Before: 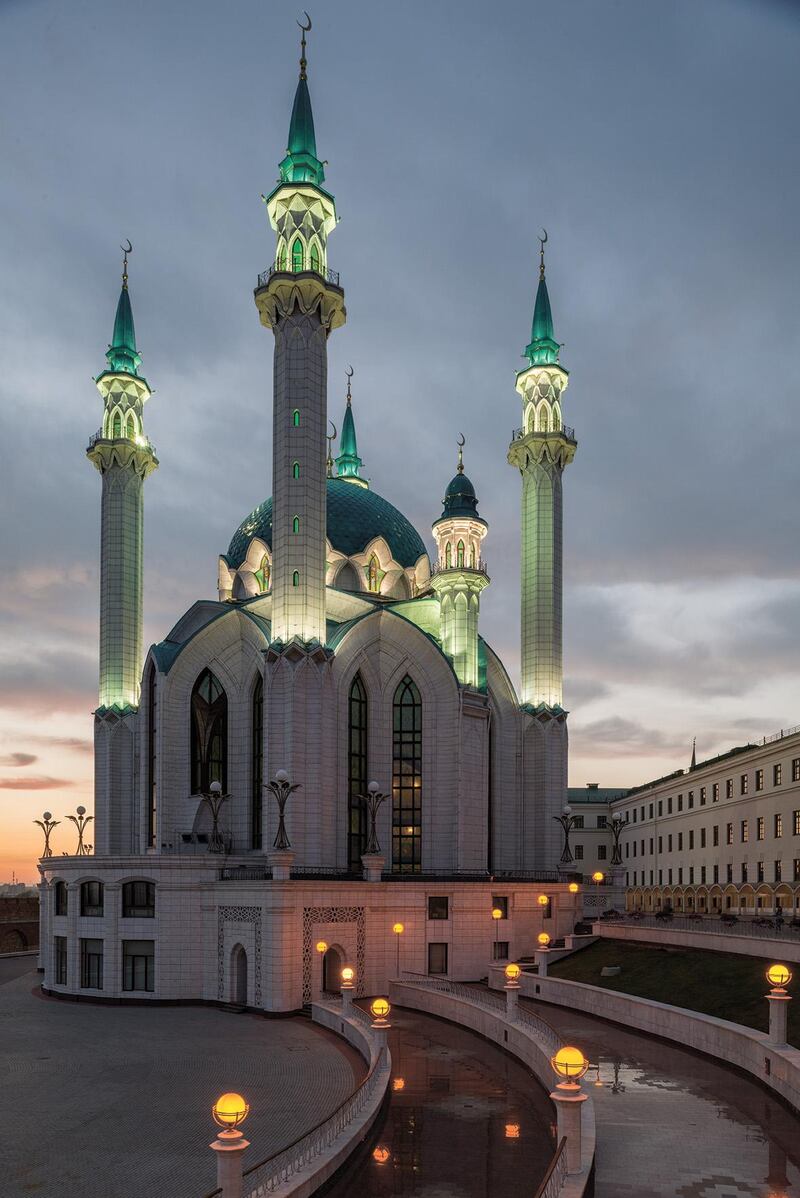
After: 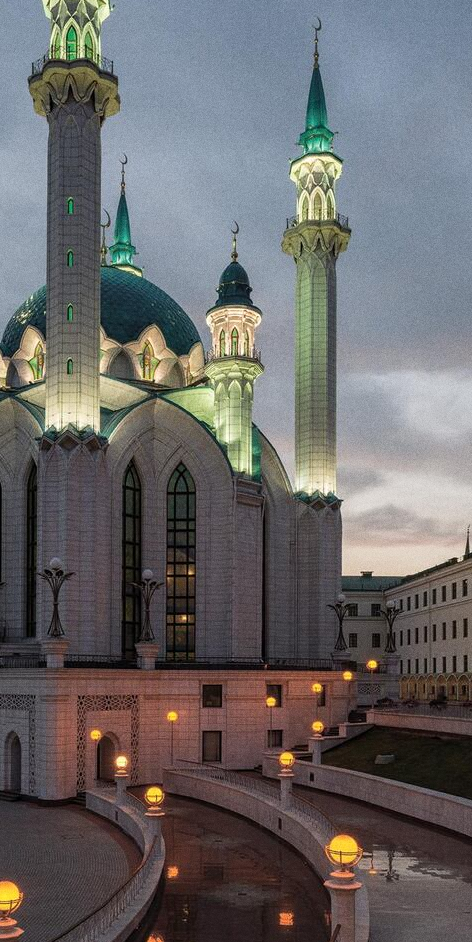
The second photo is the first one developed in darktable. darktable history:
white balance: emerald 1
grain: coarseness 0.09 ISO
crop and rotate: left 28.256%, top 17.734%, right 12.656%, bottom 3.573%
